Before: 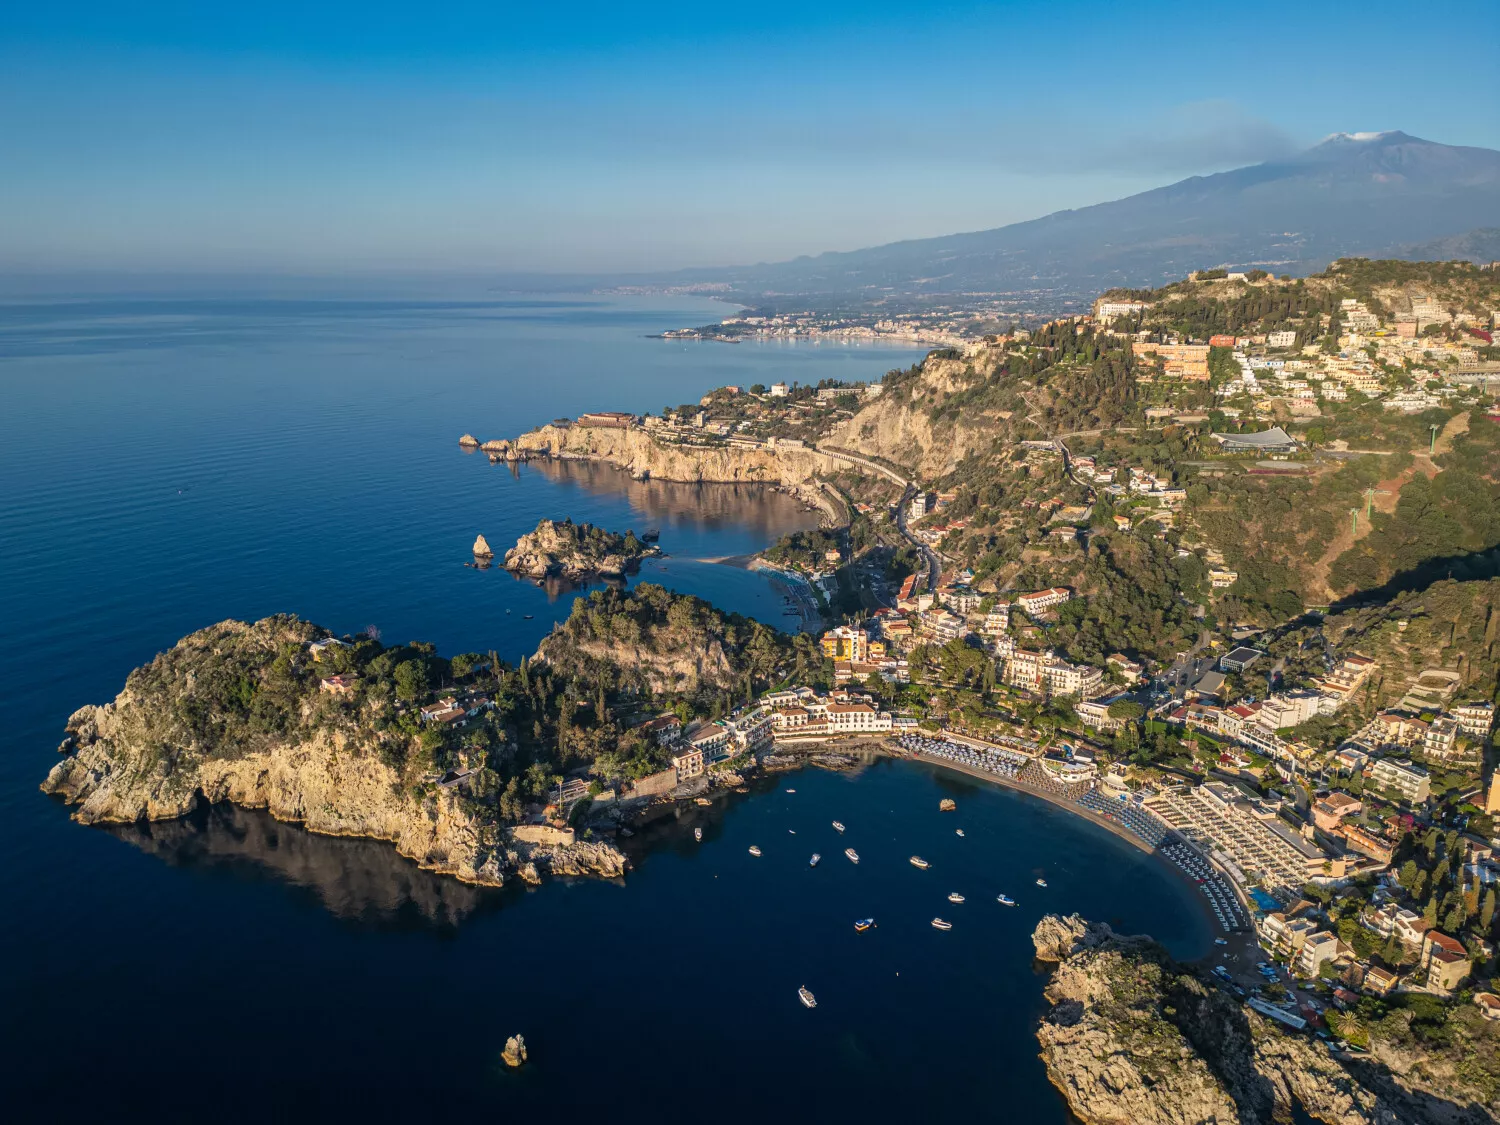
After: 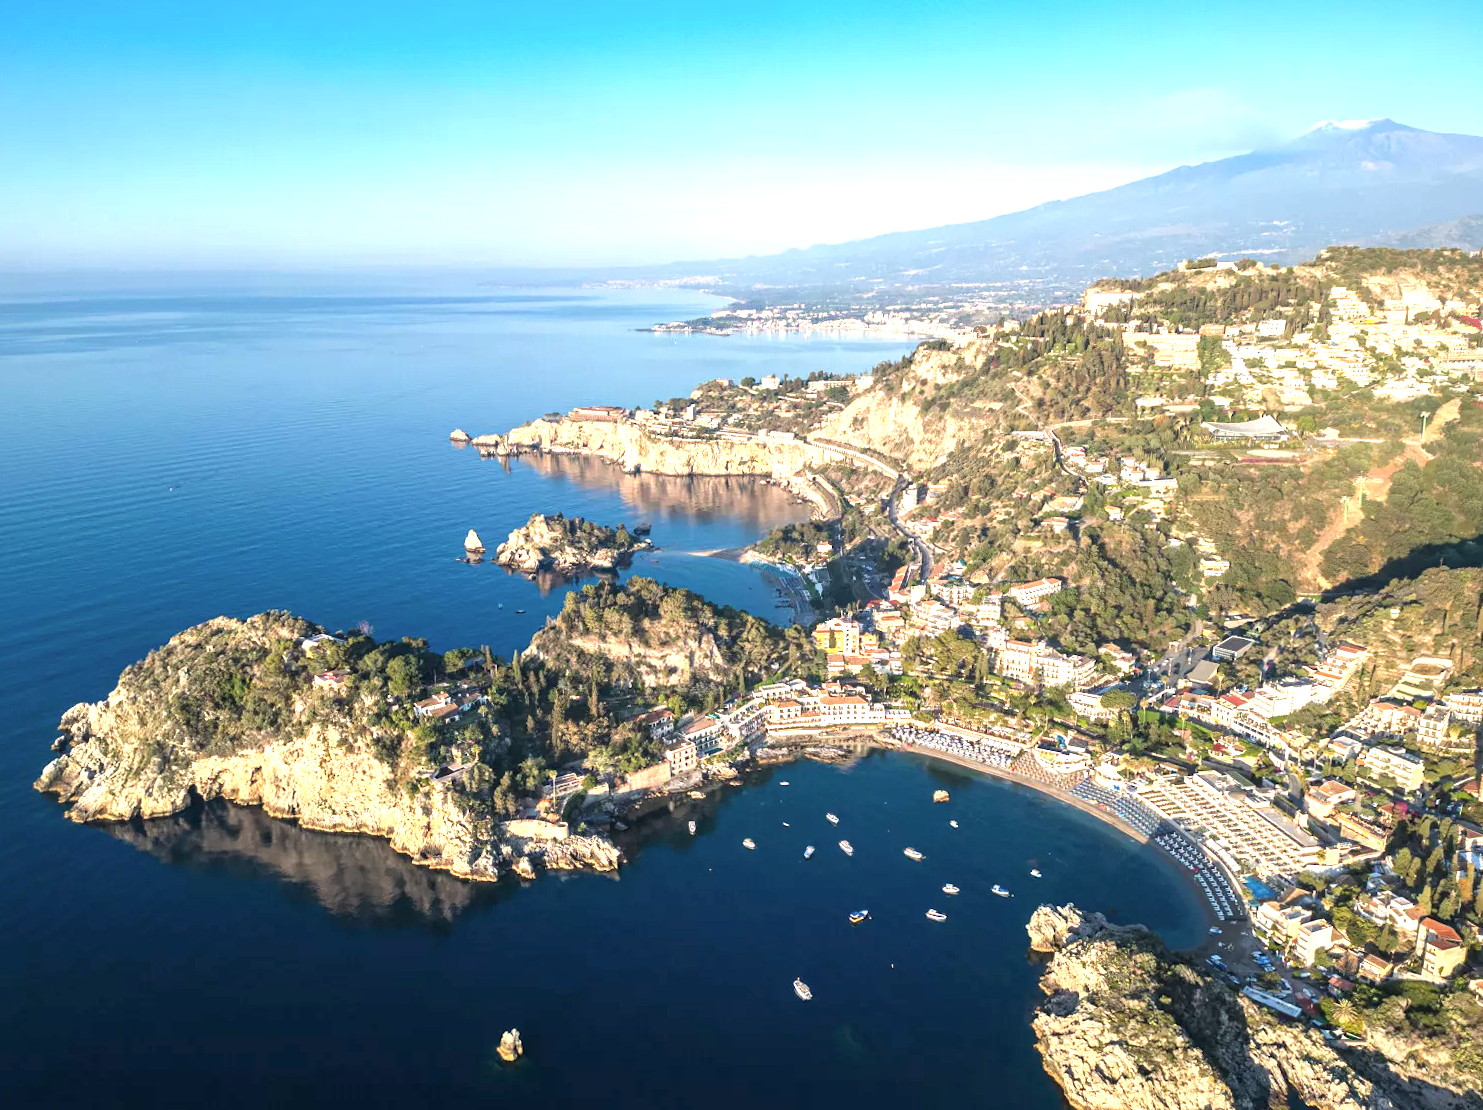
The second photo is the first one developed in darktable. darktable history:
exposure: black level correction 0, exposure 1.45 EV, compensate exposure bias true, compensate highlight preservation false
contrast brightness saturation: saturation -0.1
rotate and perspective: rotation -0.45°, automatic cropping original format, crop left 0.008, crop right 0.992, crop top 0.012, crop bottom 0.988
